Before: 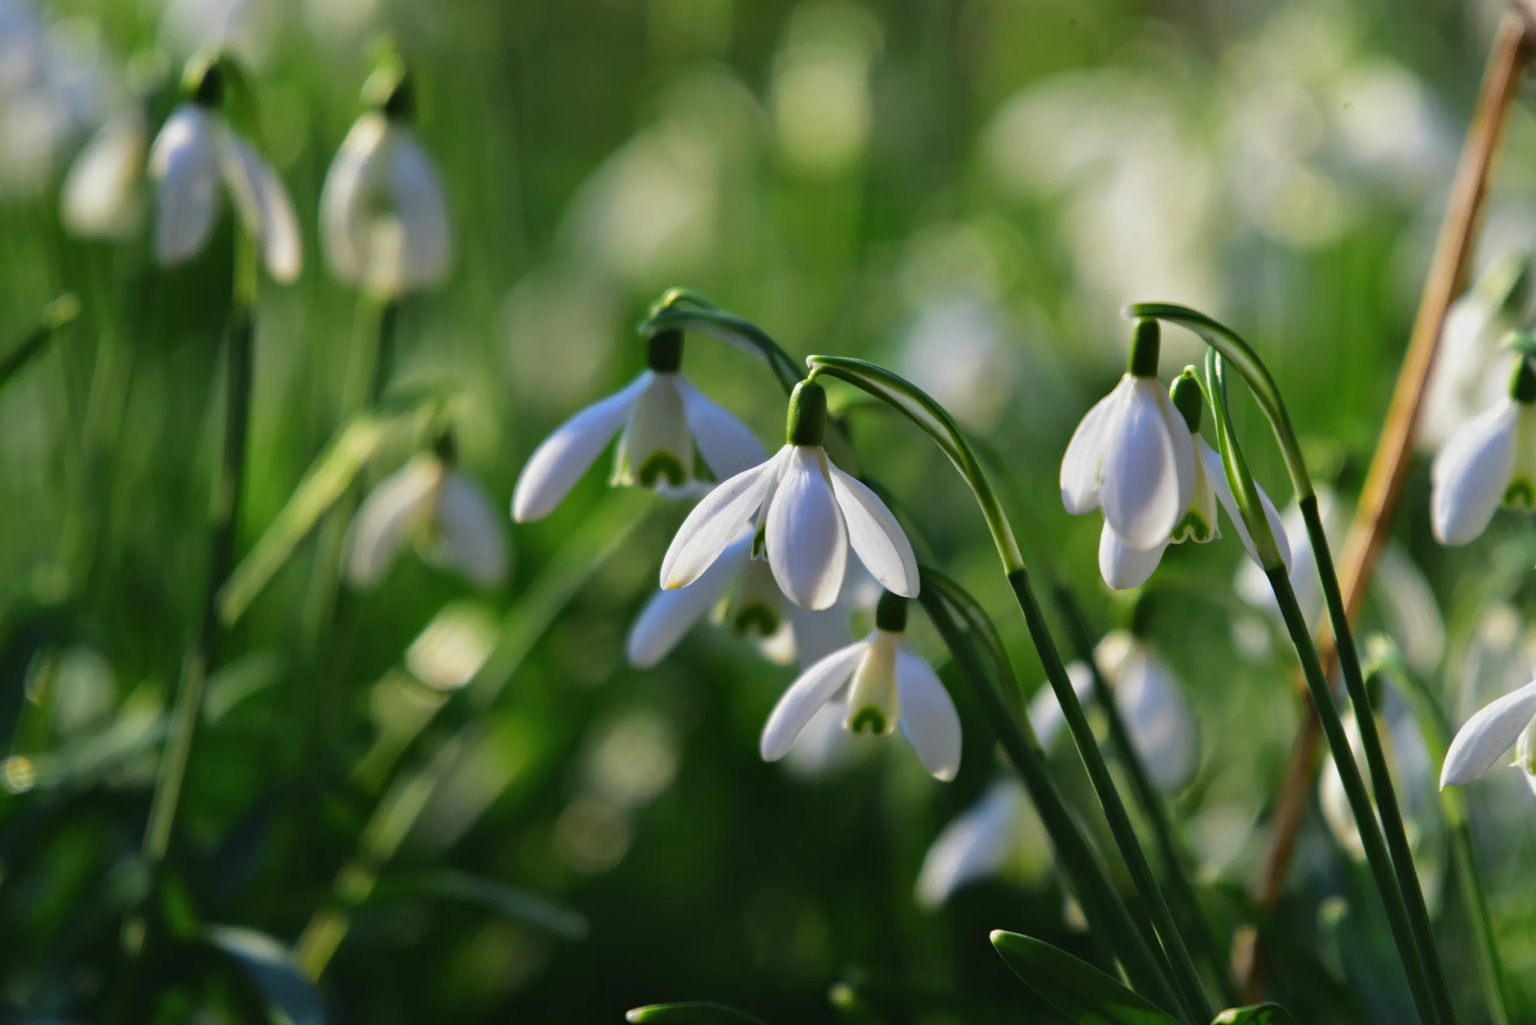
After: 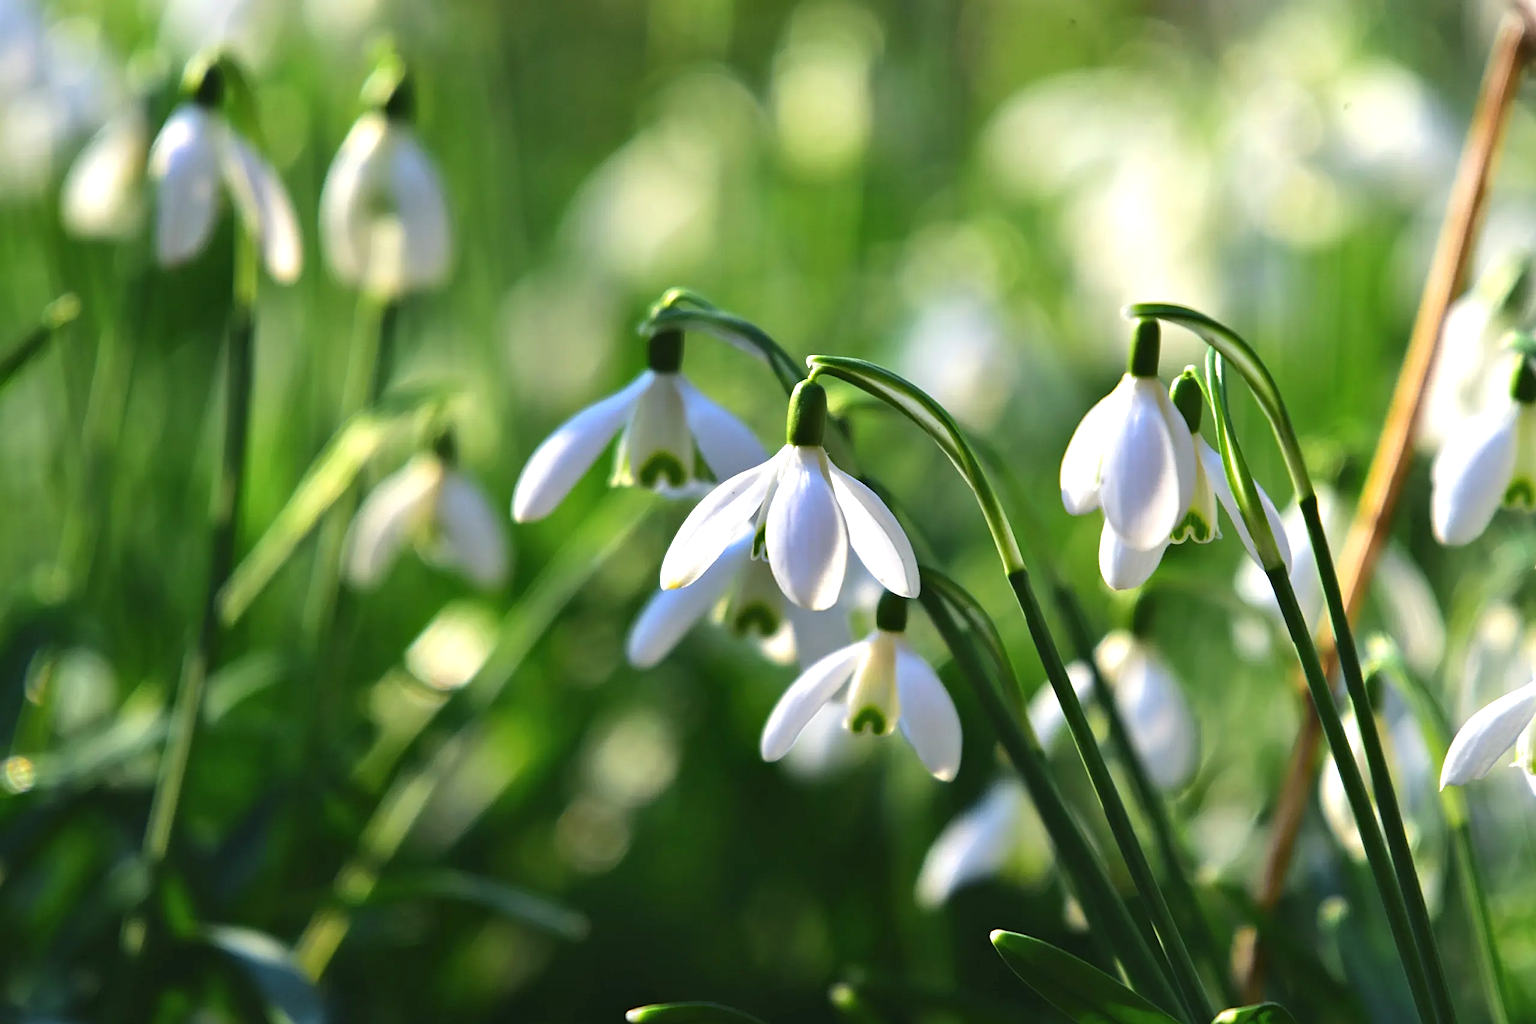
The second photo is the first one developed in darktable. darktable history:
sharpen: on, module defaults
contrast brightness saturation: contrast 0.073
exposure: exposure 0.808 EV, compensate highlight preservation false
